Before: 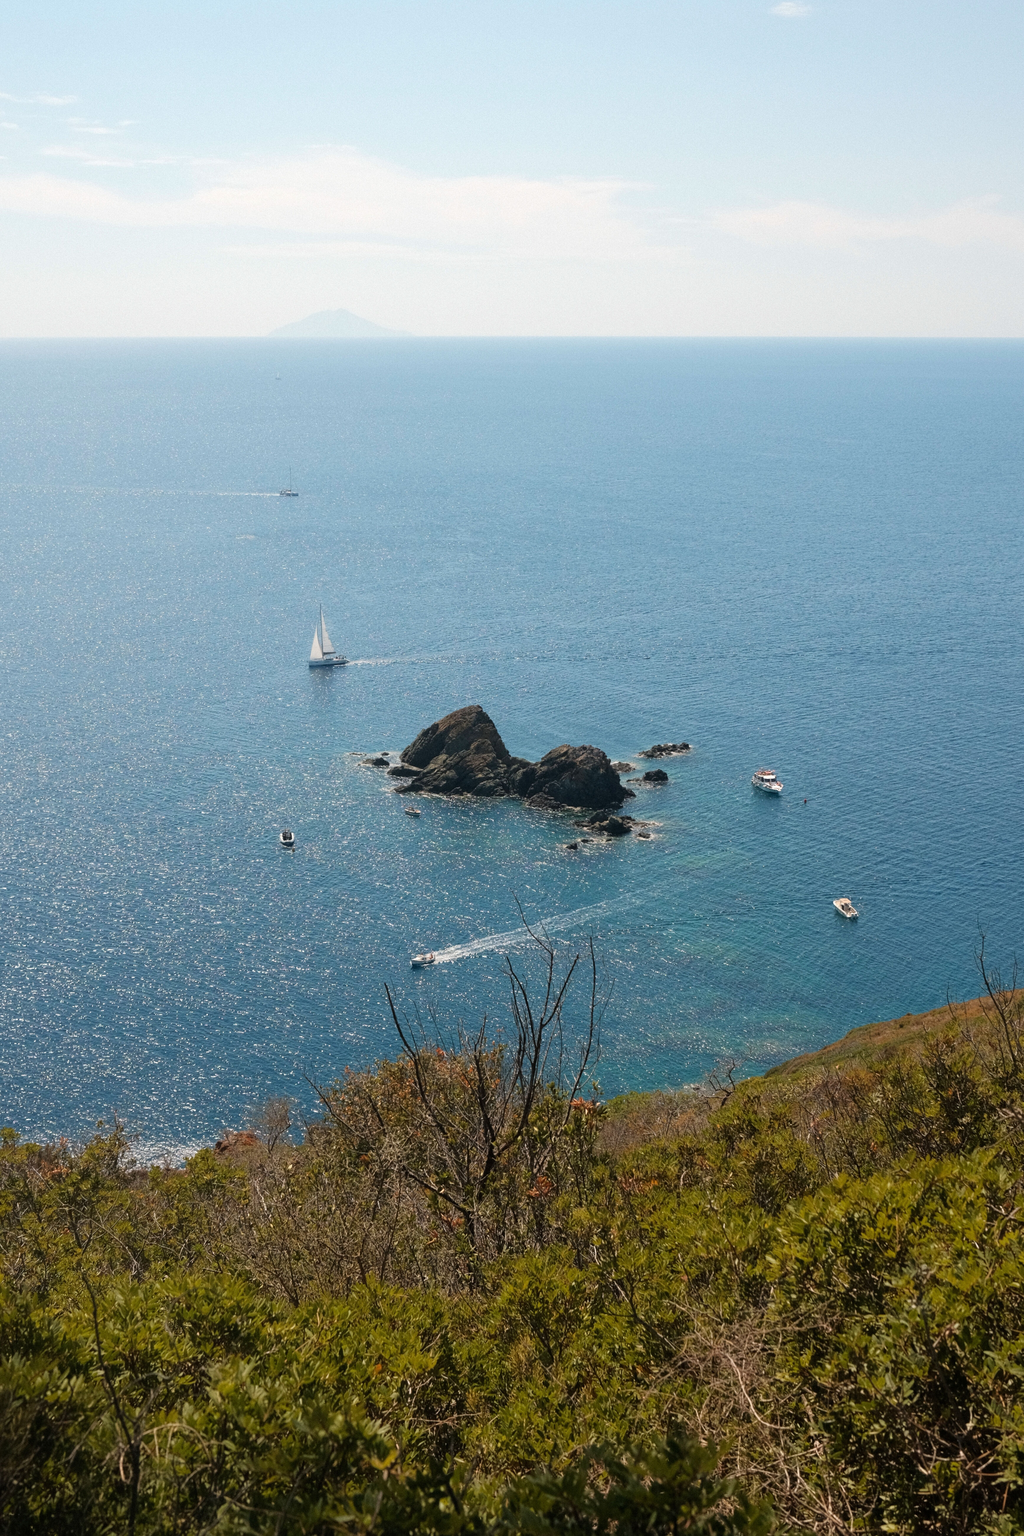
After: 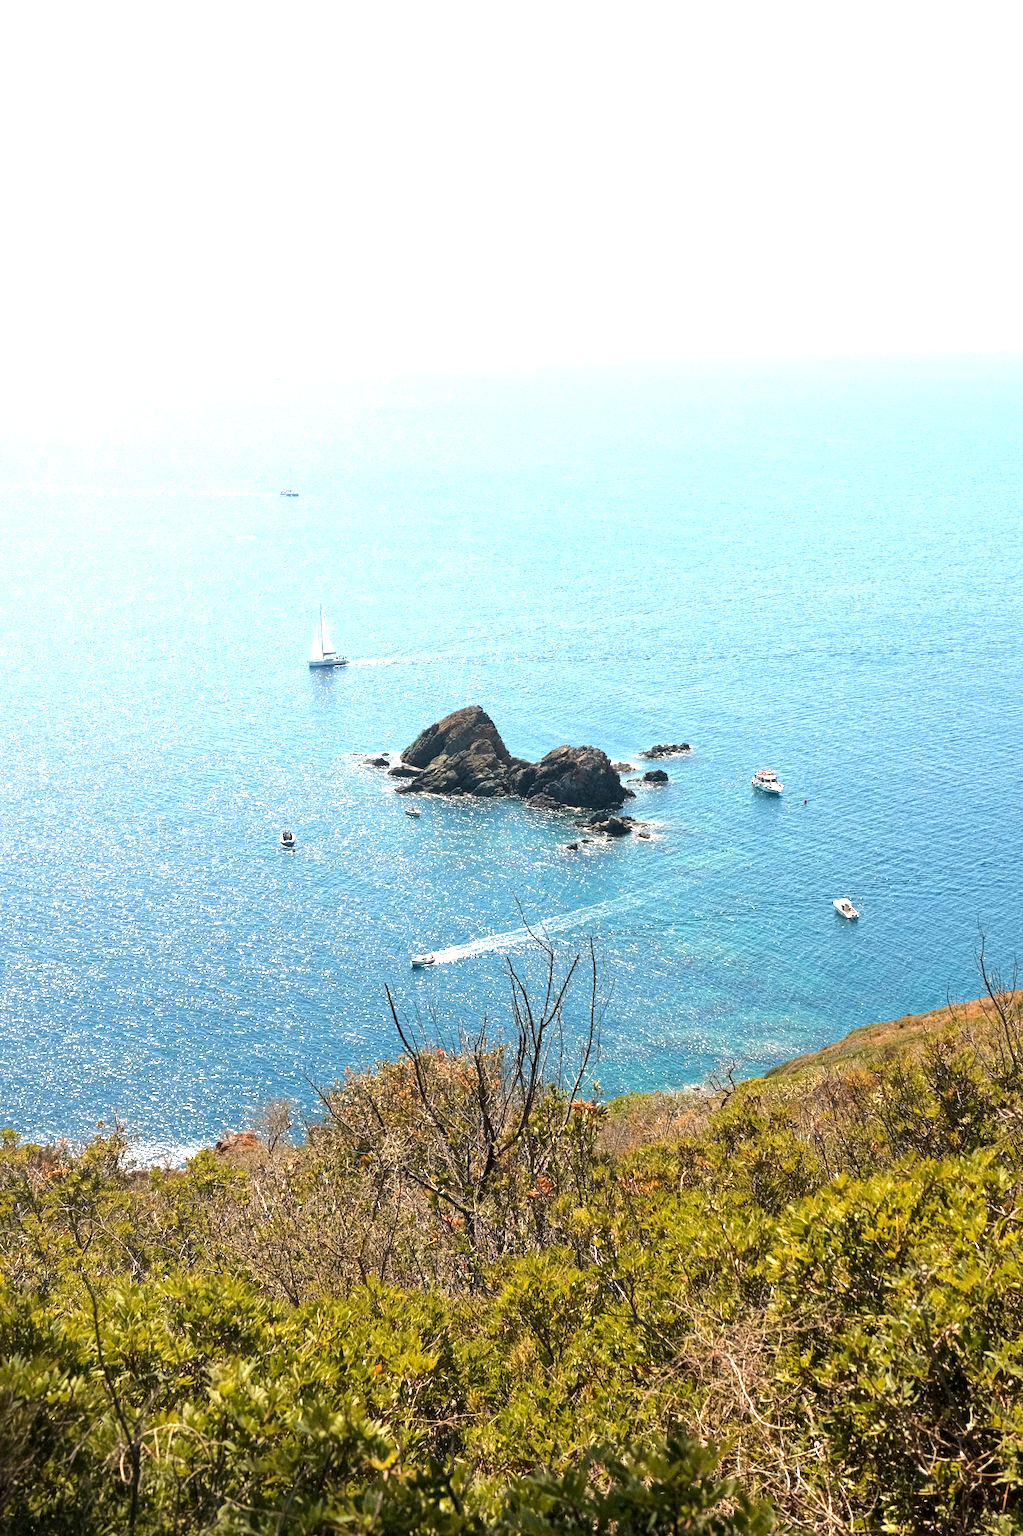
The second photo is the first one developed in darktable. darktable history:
exposure: black level correction 0.001, exposure 1.129 EV, compensate exposure bias true, compensate highlight preservation false
local contrast: mode bilateral grid, contrast 20, coarseness 50, detail 120%, midtone range 0.2
